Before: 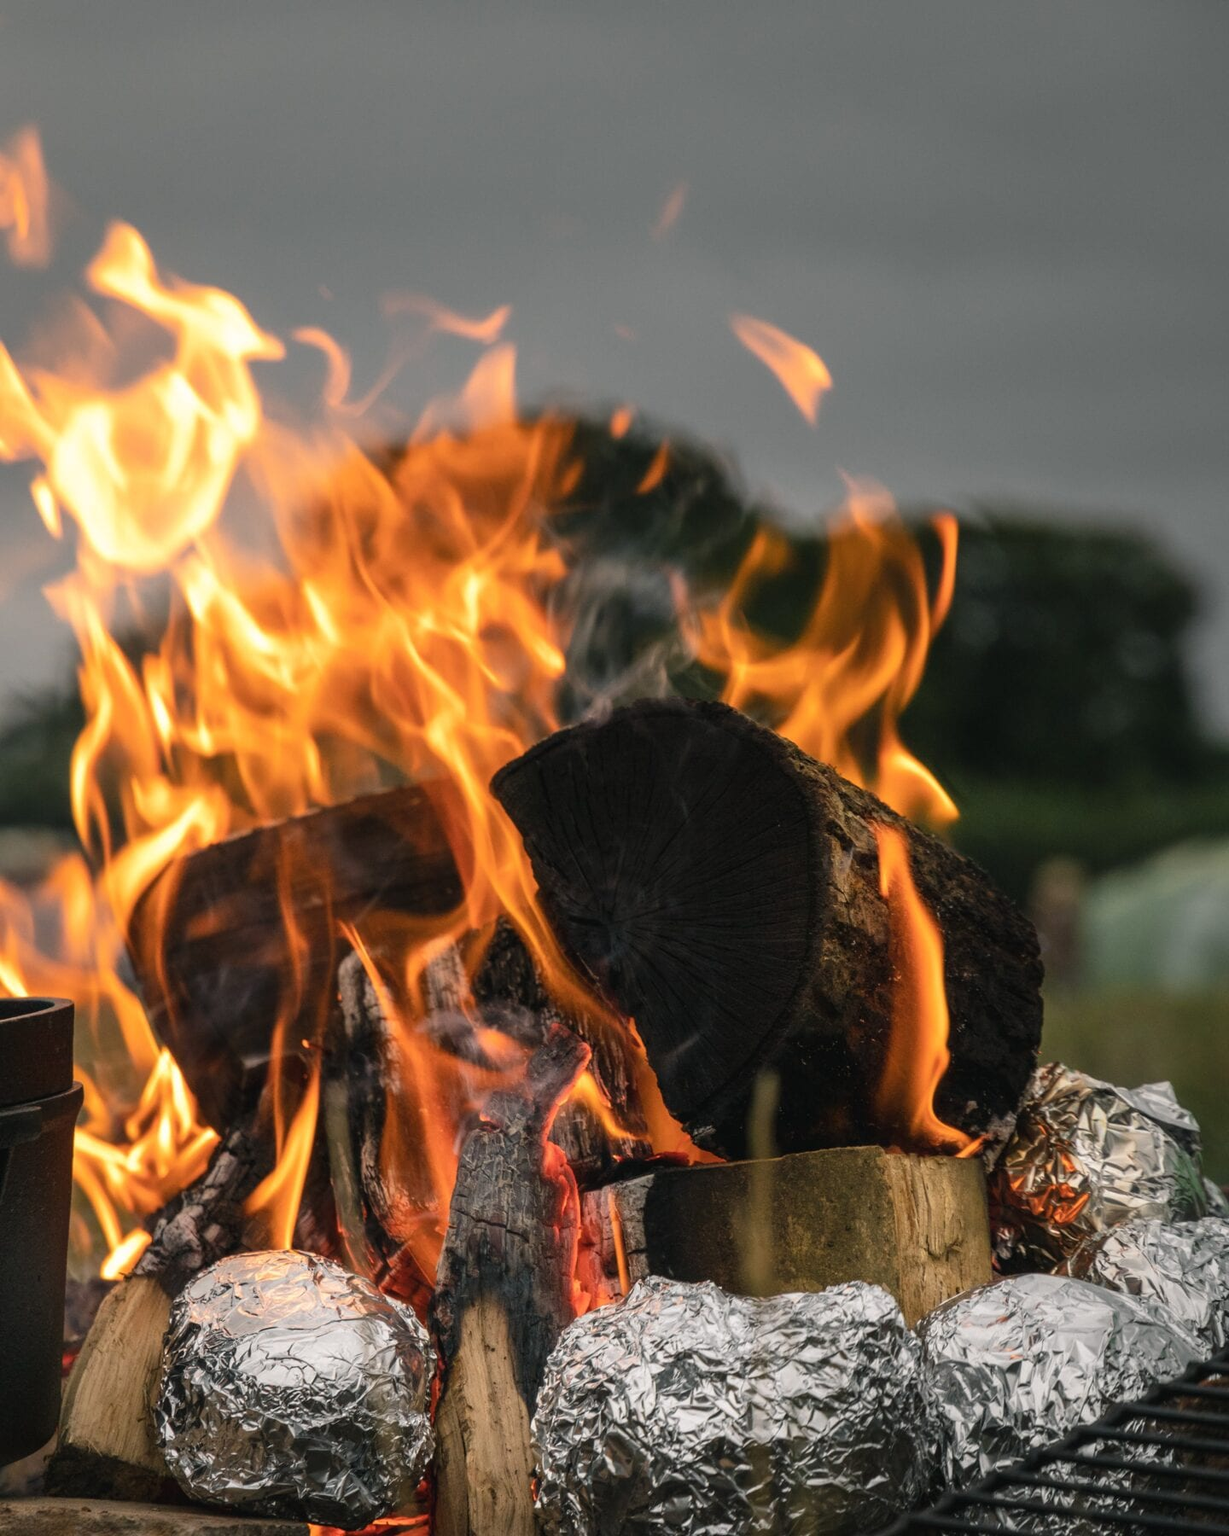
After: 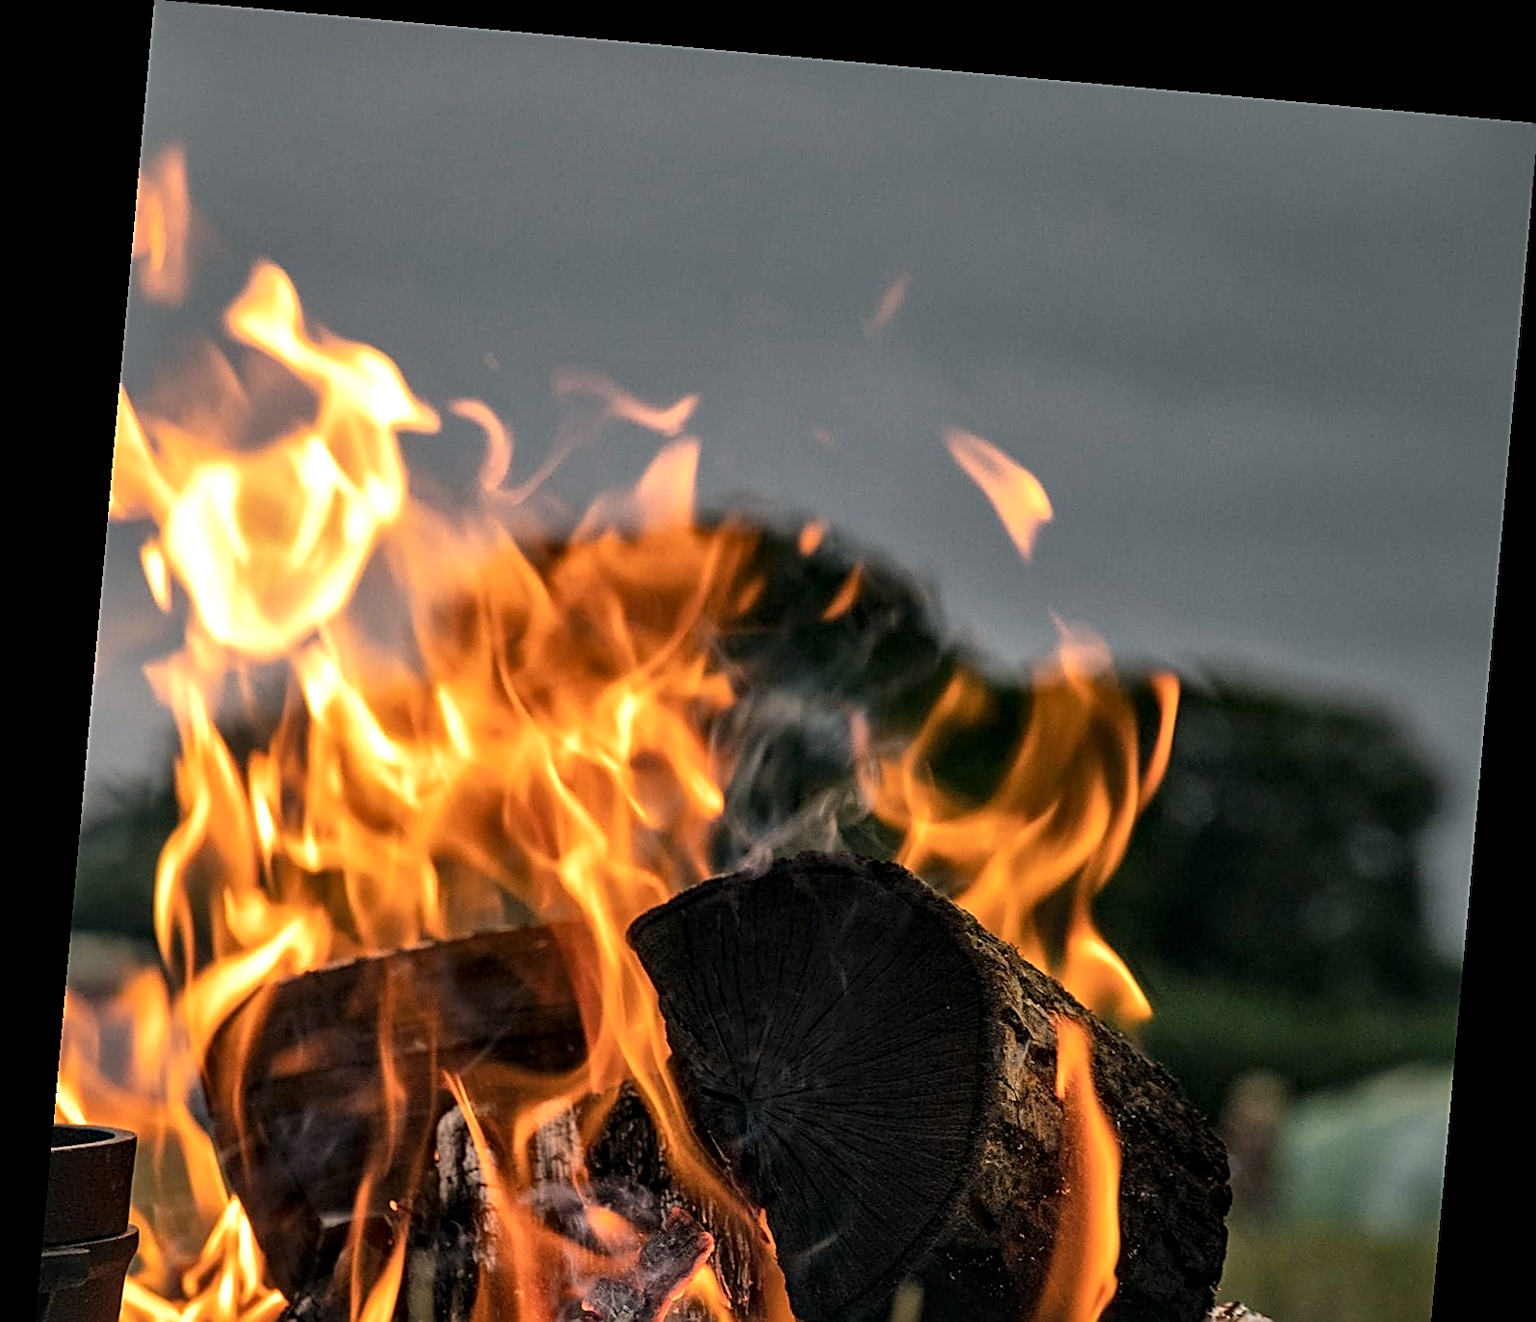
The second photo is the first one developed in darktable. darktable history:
local contrast: mode bilateral grid, contrast 25, coarseness 60, detail 151%, midtone range 0.2
haze removal: compatibility mode true, adaptive false
rotate and perspective: rotation 5.12°, automatic cropping off
sharpen: amount 1
crop: bottom 28.576%
